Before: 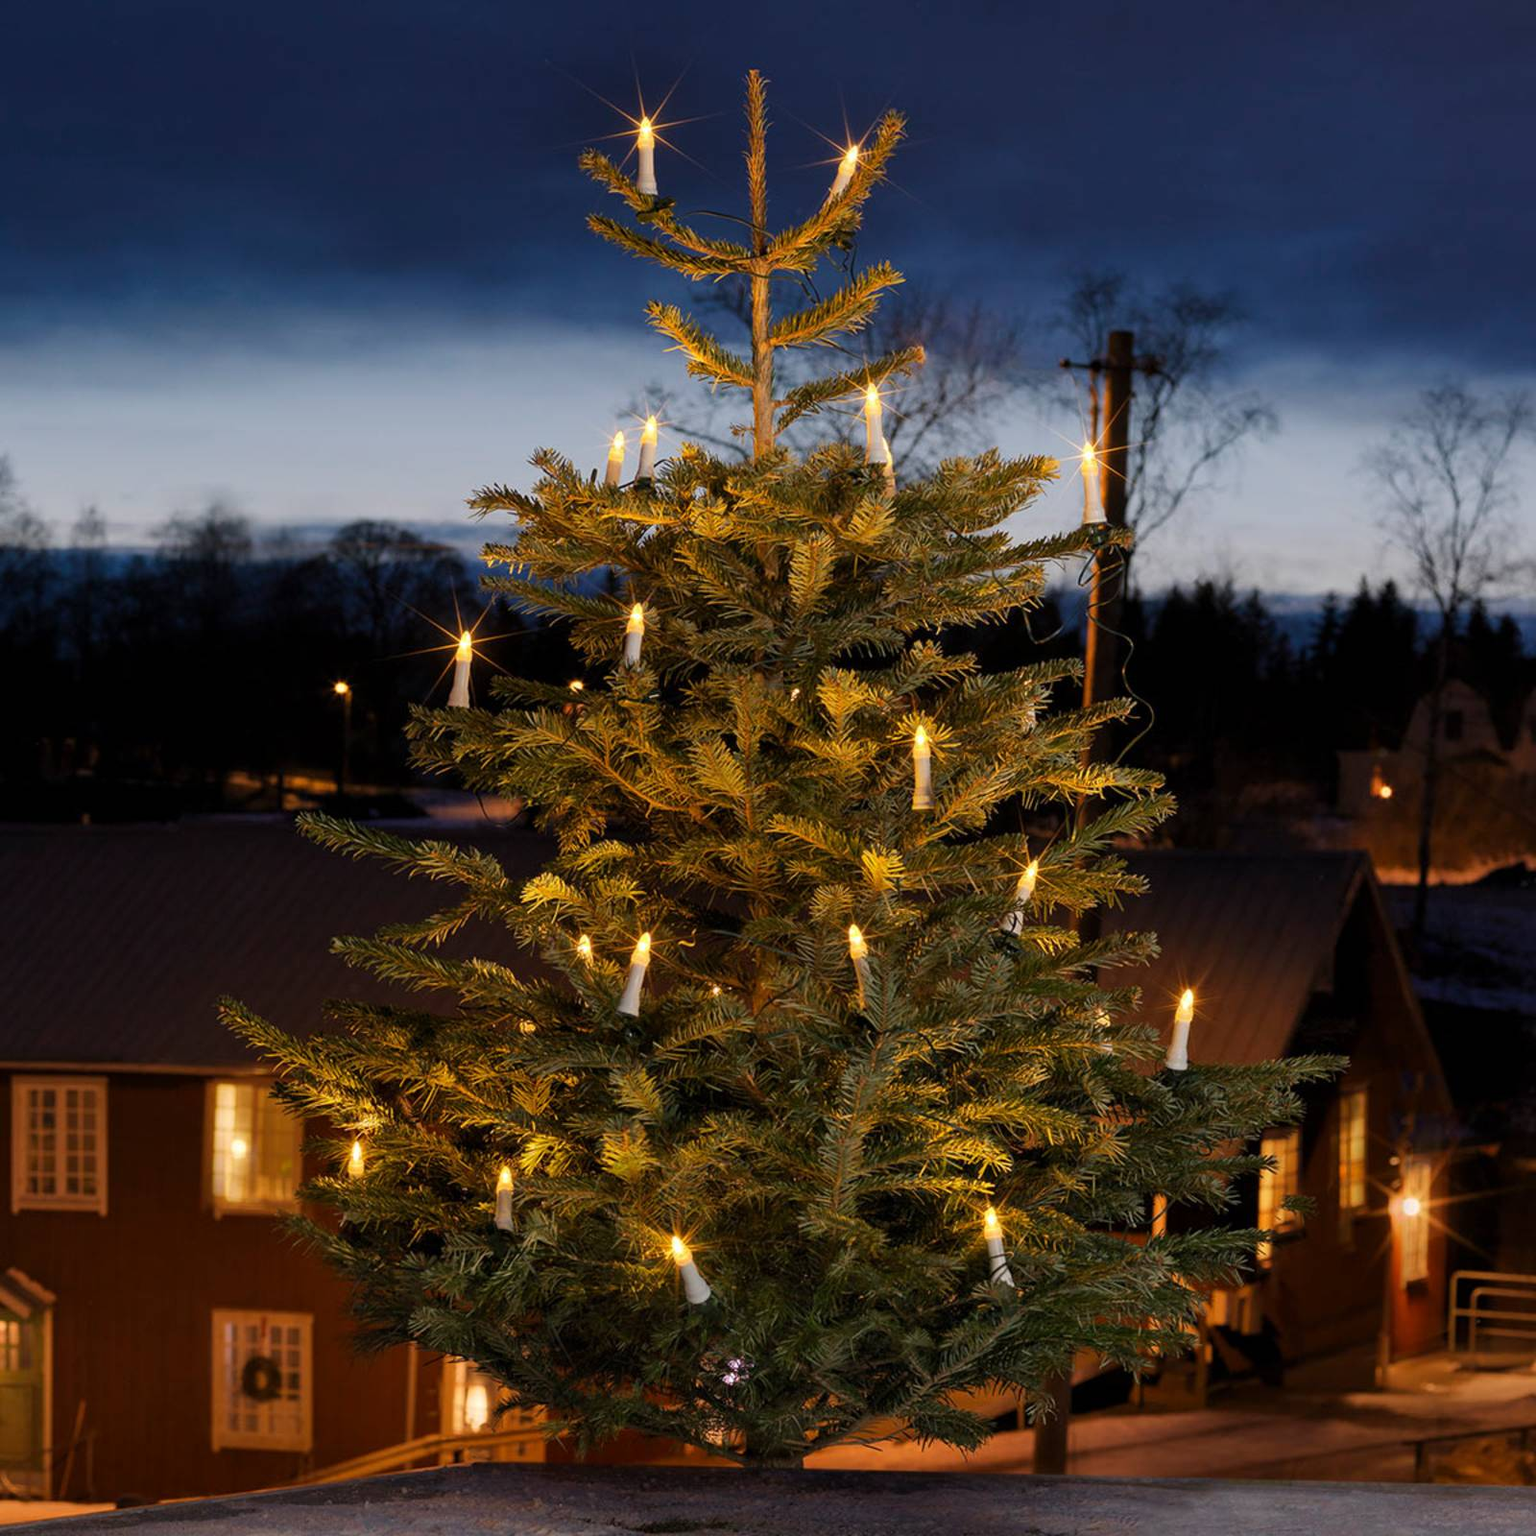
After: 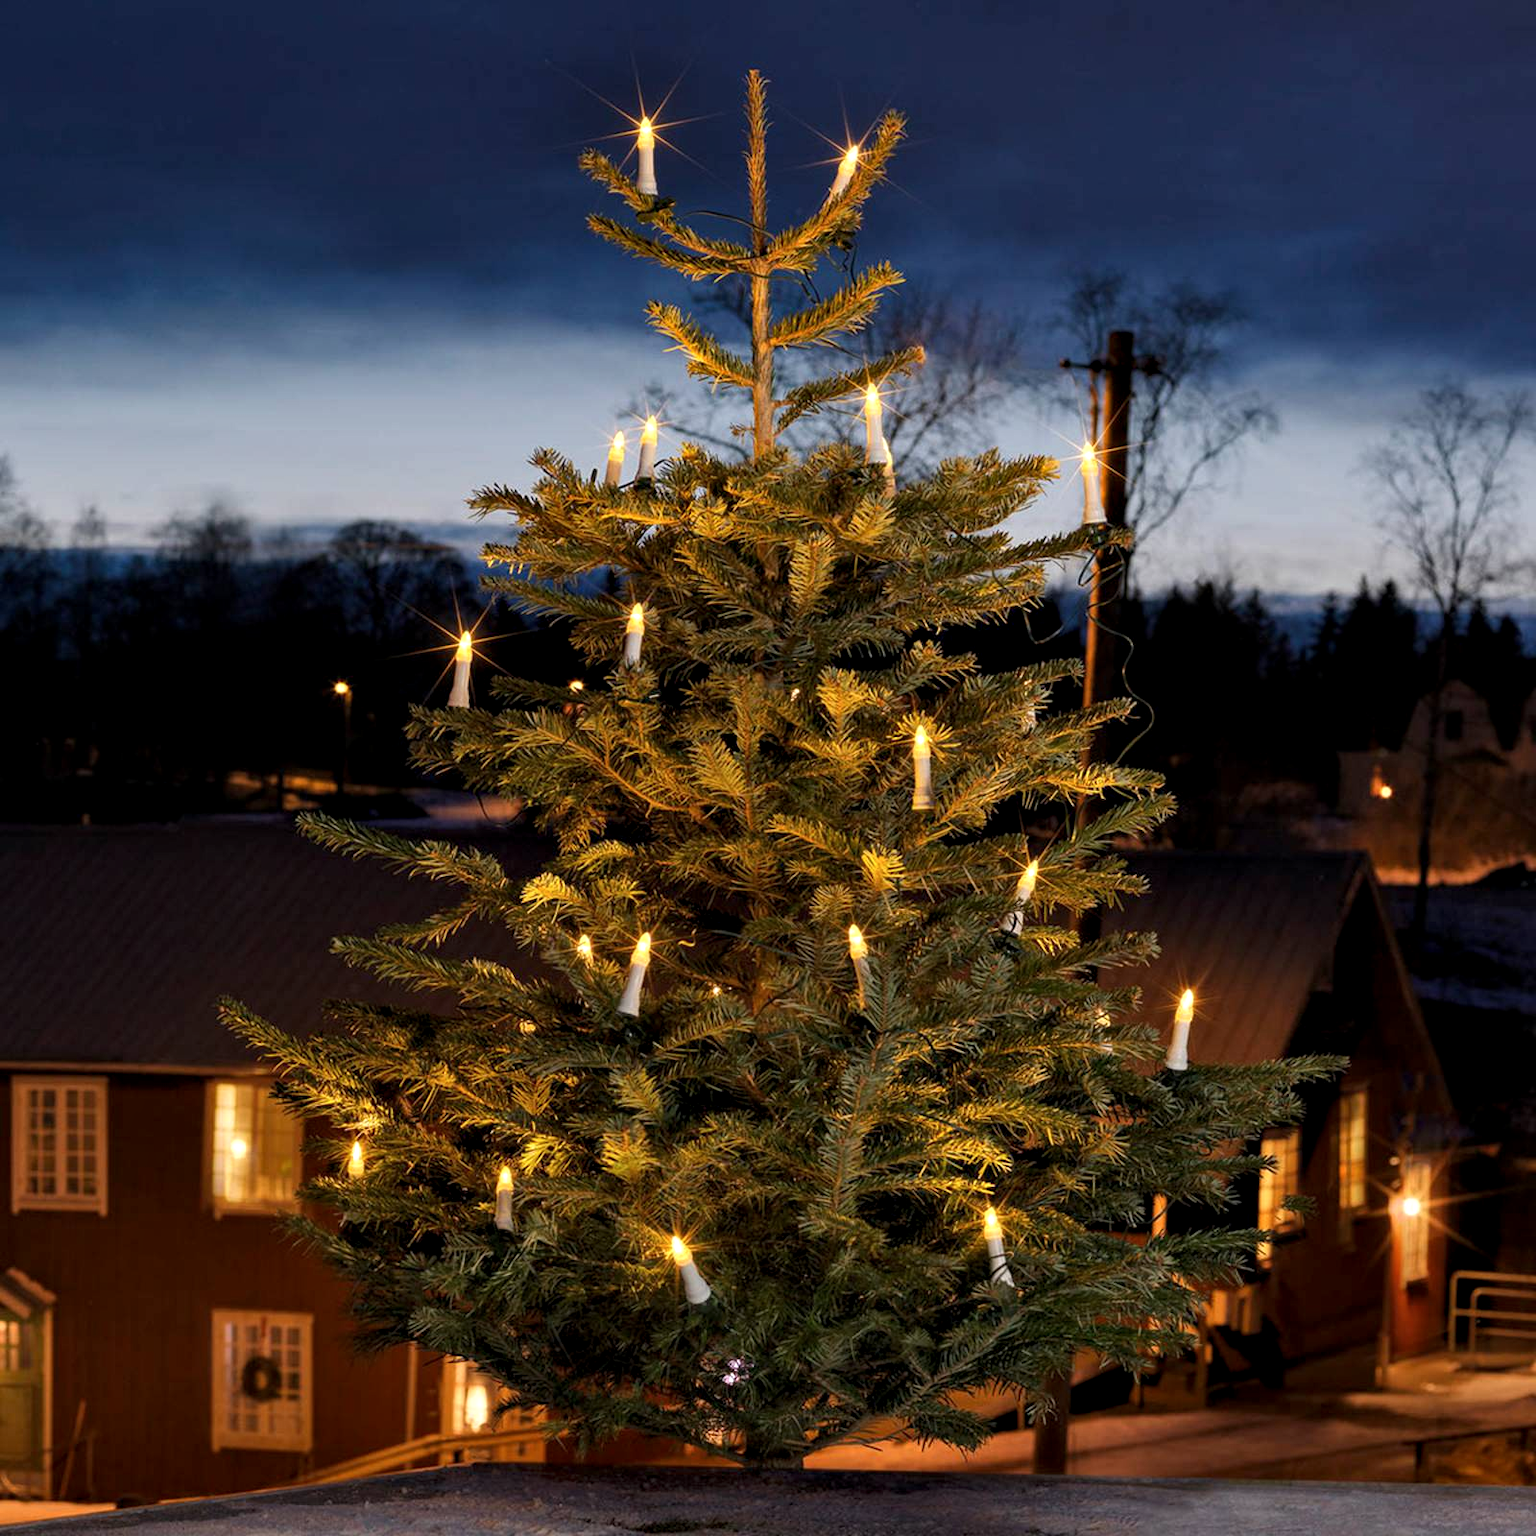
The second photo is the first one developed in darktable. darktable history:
contrast equalizer: octaves 7, y [[0.6 ×6], [0.55 ×6], [0 ×6], [0 ×6], [0 ×6]], mix 0.299
local contrast: highlights 102%, shadows 99%, detail 120%, midtone range 0.2
